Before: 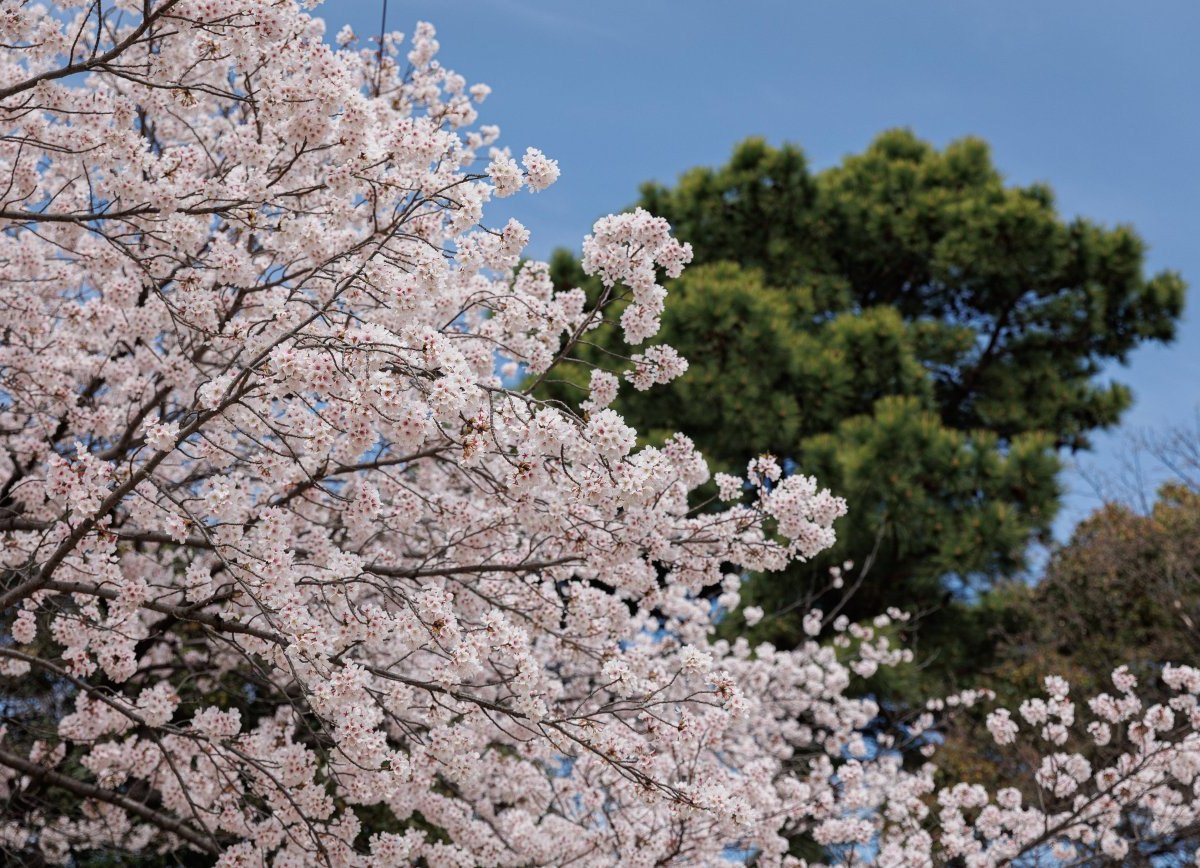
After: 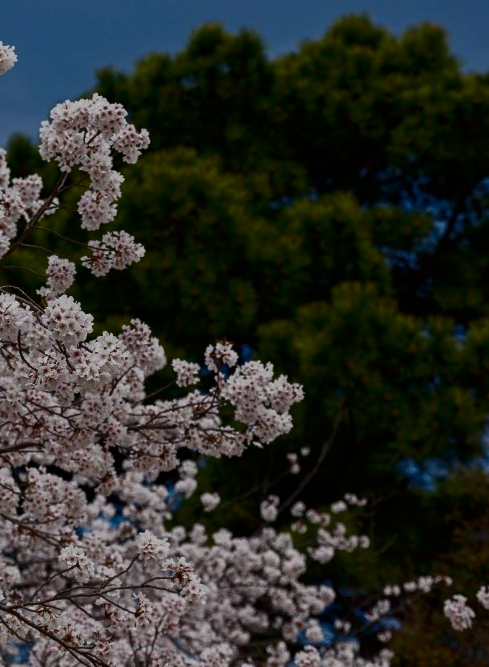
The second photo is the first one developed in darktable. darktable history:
crop: left 45.29%, top 13.227%, right 13.923%, bottom 9.9%
tone equalizer: edges refinement/feathering 500, mask exposure compensation -1.57 EV, preserve details no
exposure: exposure -1.446 EV, compensate highlight preservation false
contrast brightness saturation: contrast 0.404, brightness 0.044, saturation 0.262
